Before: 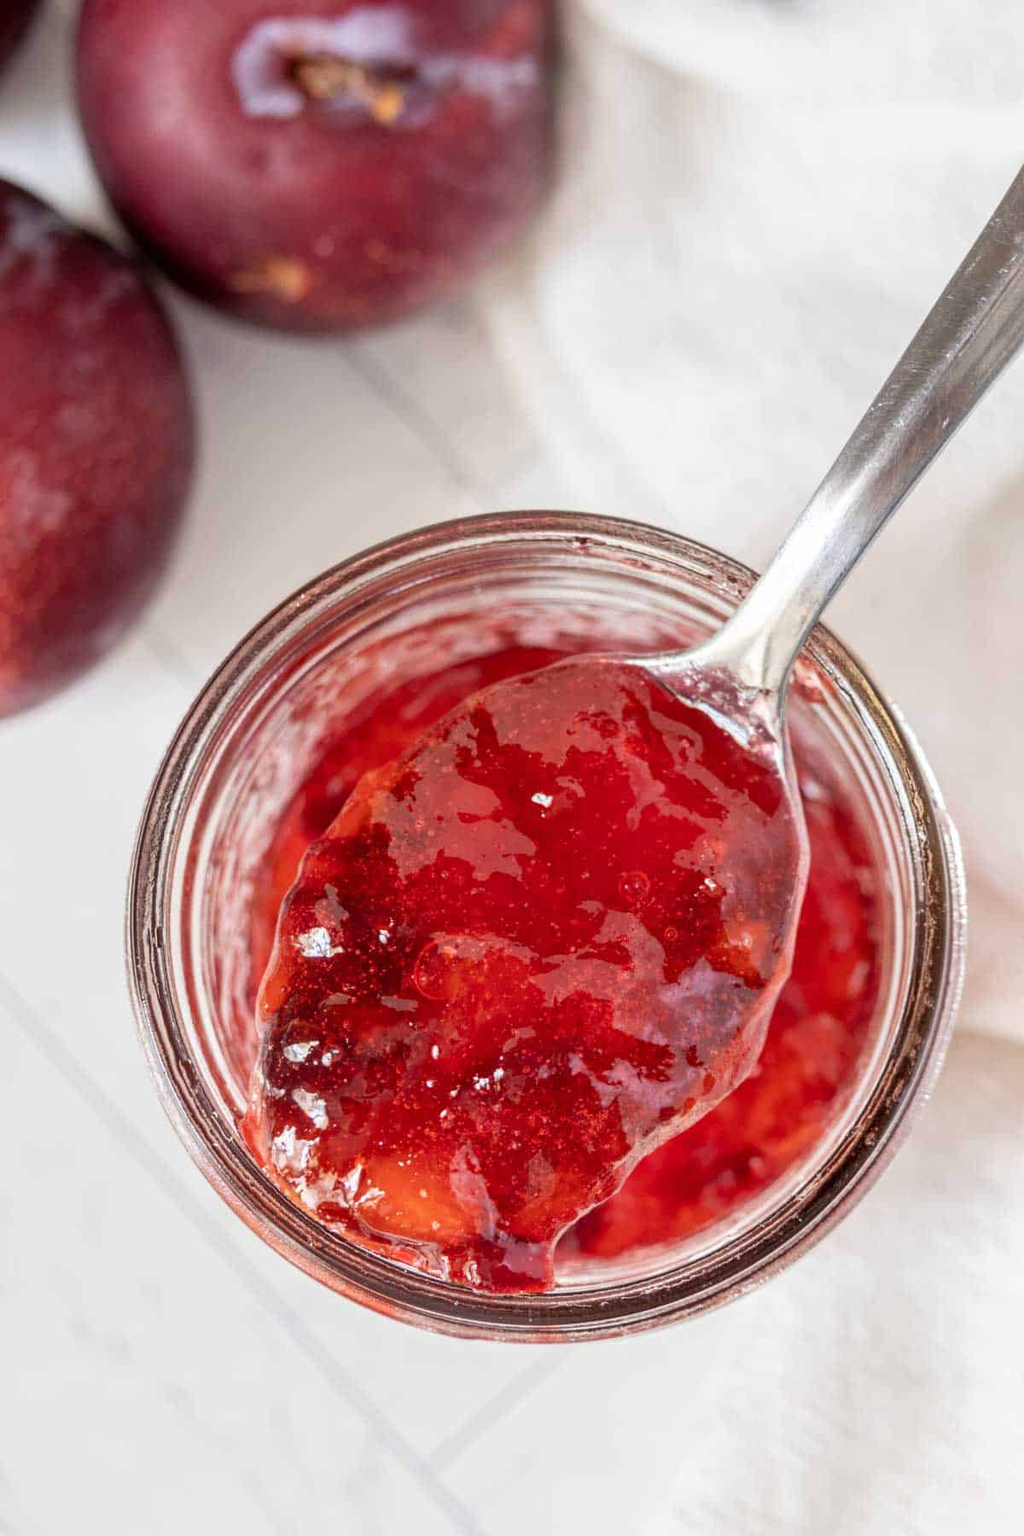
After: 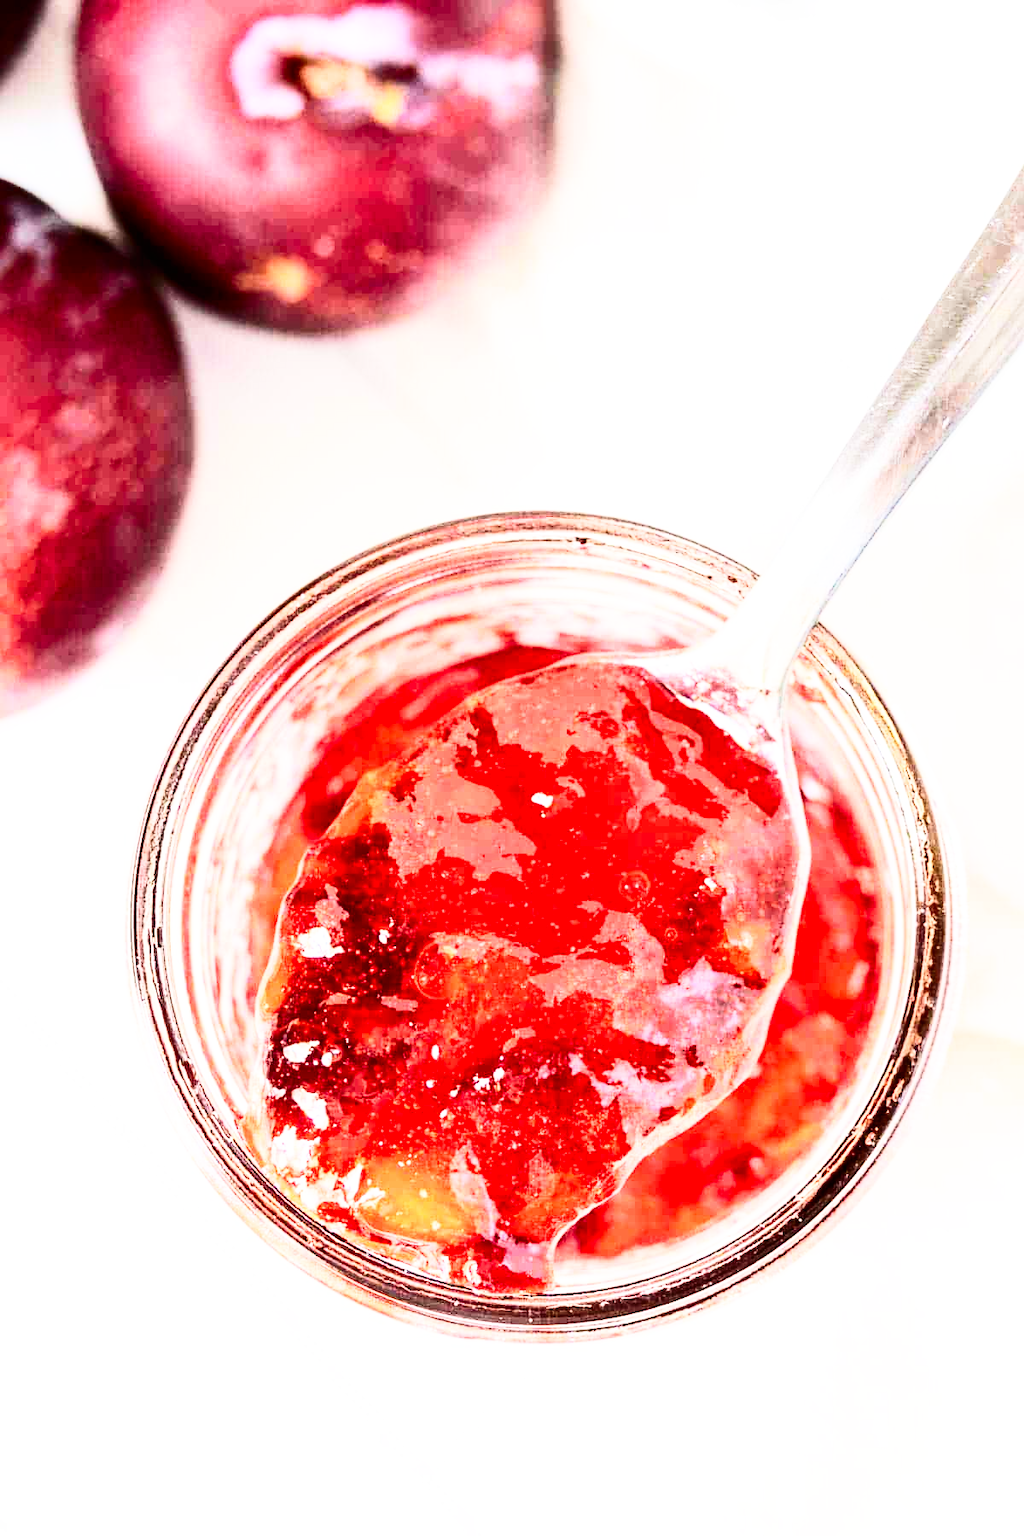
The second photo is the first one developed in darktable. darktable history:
contrast brightness saturation: contrast 0.39, brightness 0.1
base curve: curves: ch0 [(0, 0) (0.007, 0.004) (0.027, 0.03) (0.046, 0.07) (0.207, 0.54) (0.442, 0.872) (0.673, 0.972) (1, 1)], preserve colors none
